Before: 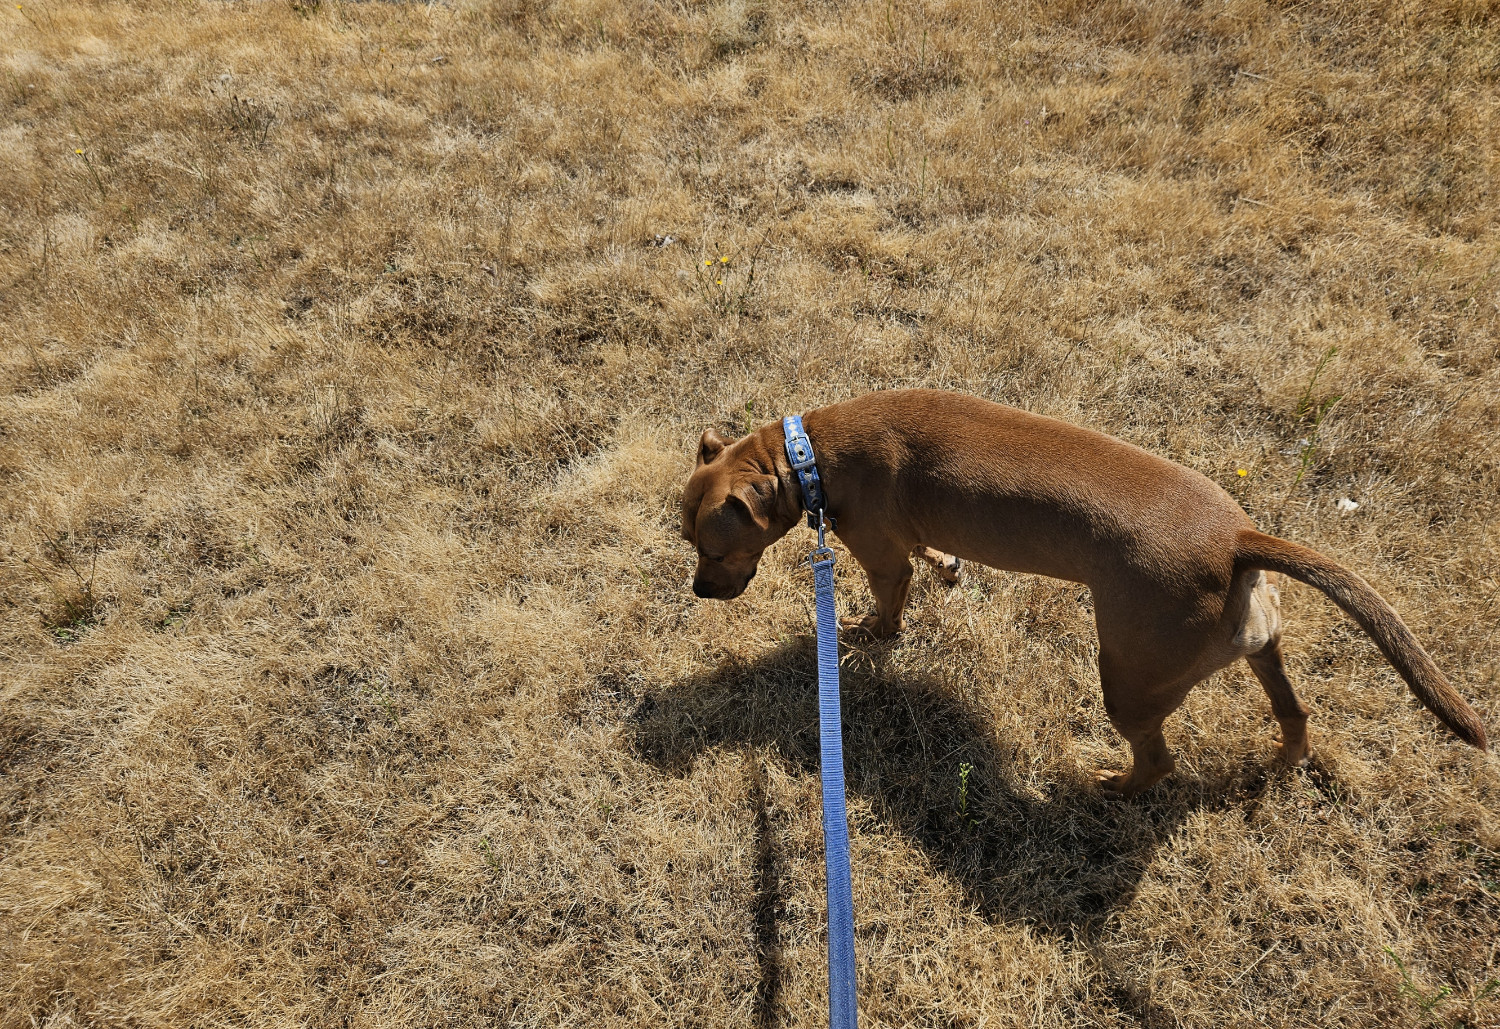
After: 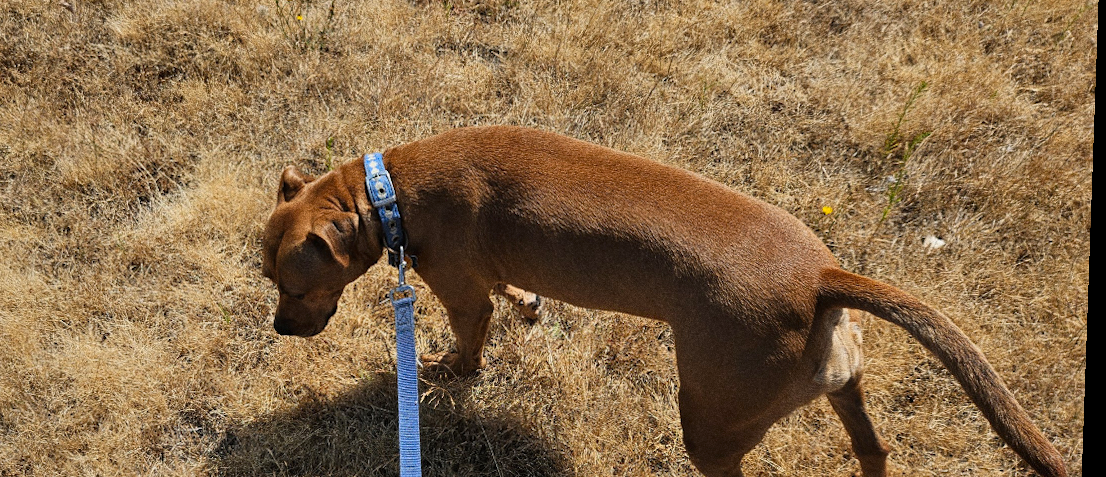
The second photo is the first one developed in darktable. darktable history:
rotate and perspective: lens shift (vertical) 0.048, lens shift (horizontal) -0.024, automatic cropping off
grain: coarseness 0.09 ISO, strength 40%
crop and rotate: left 27.938%, top 27.046%, bottom 27.046%
